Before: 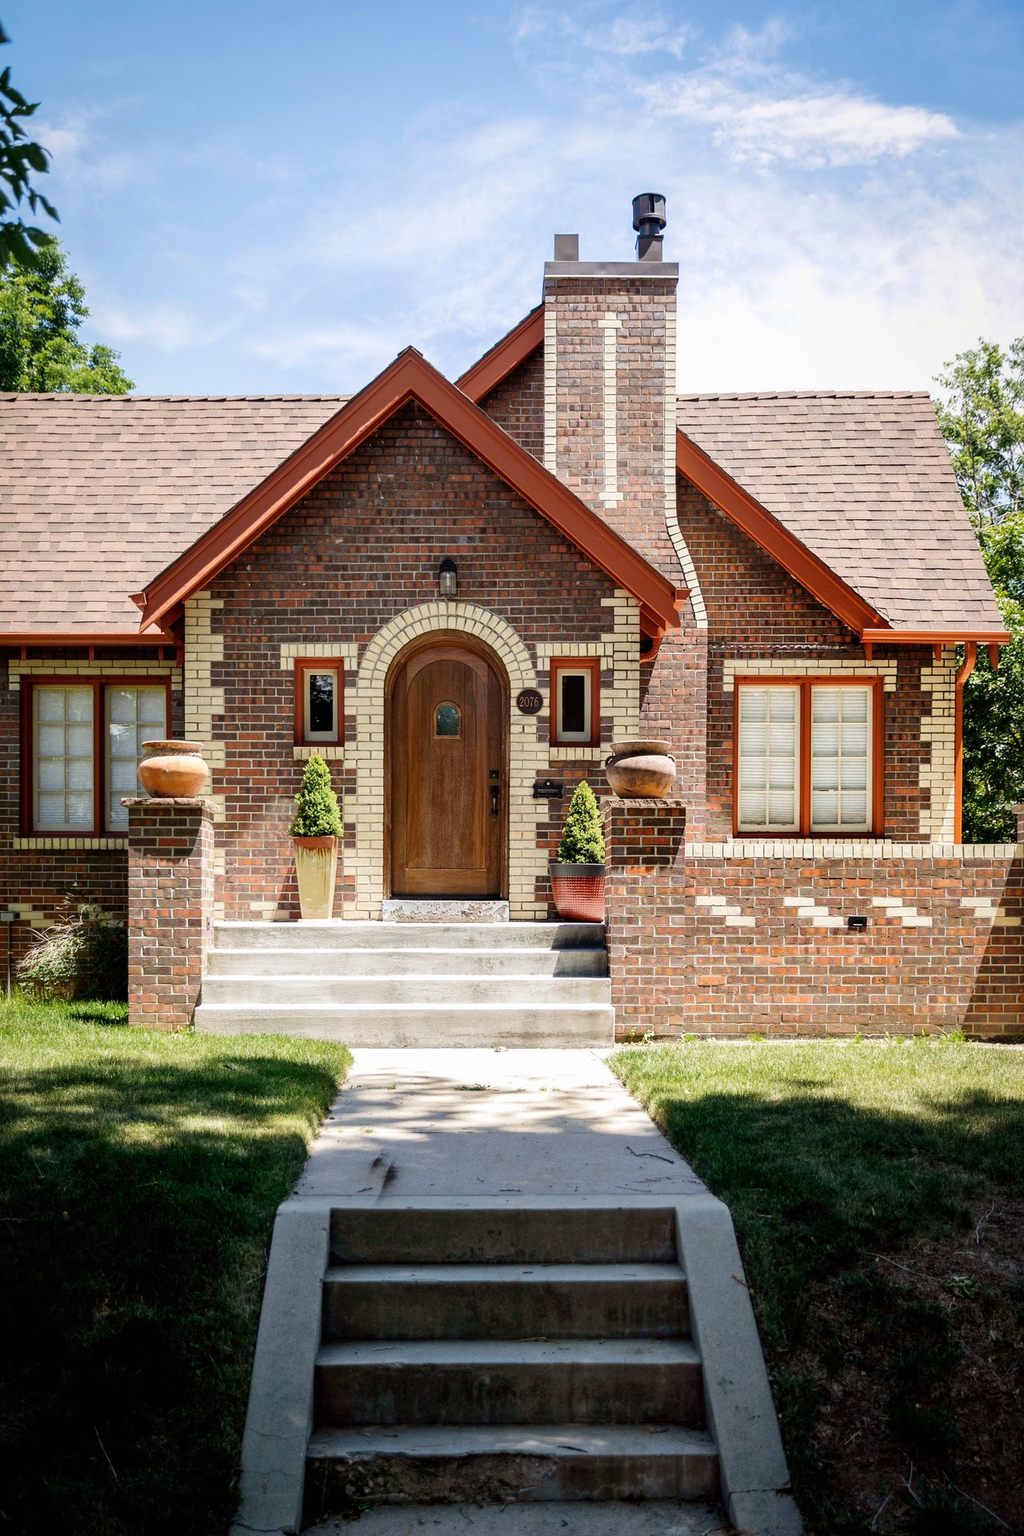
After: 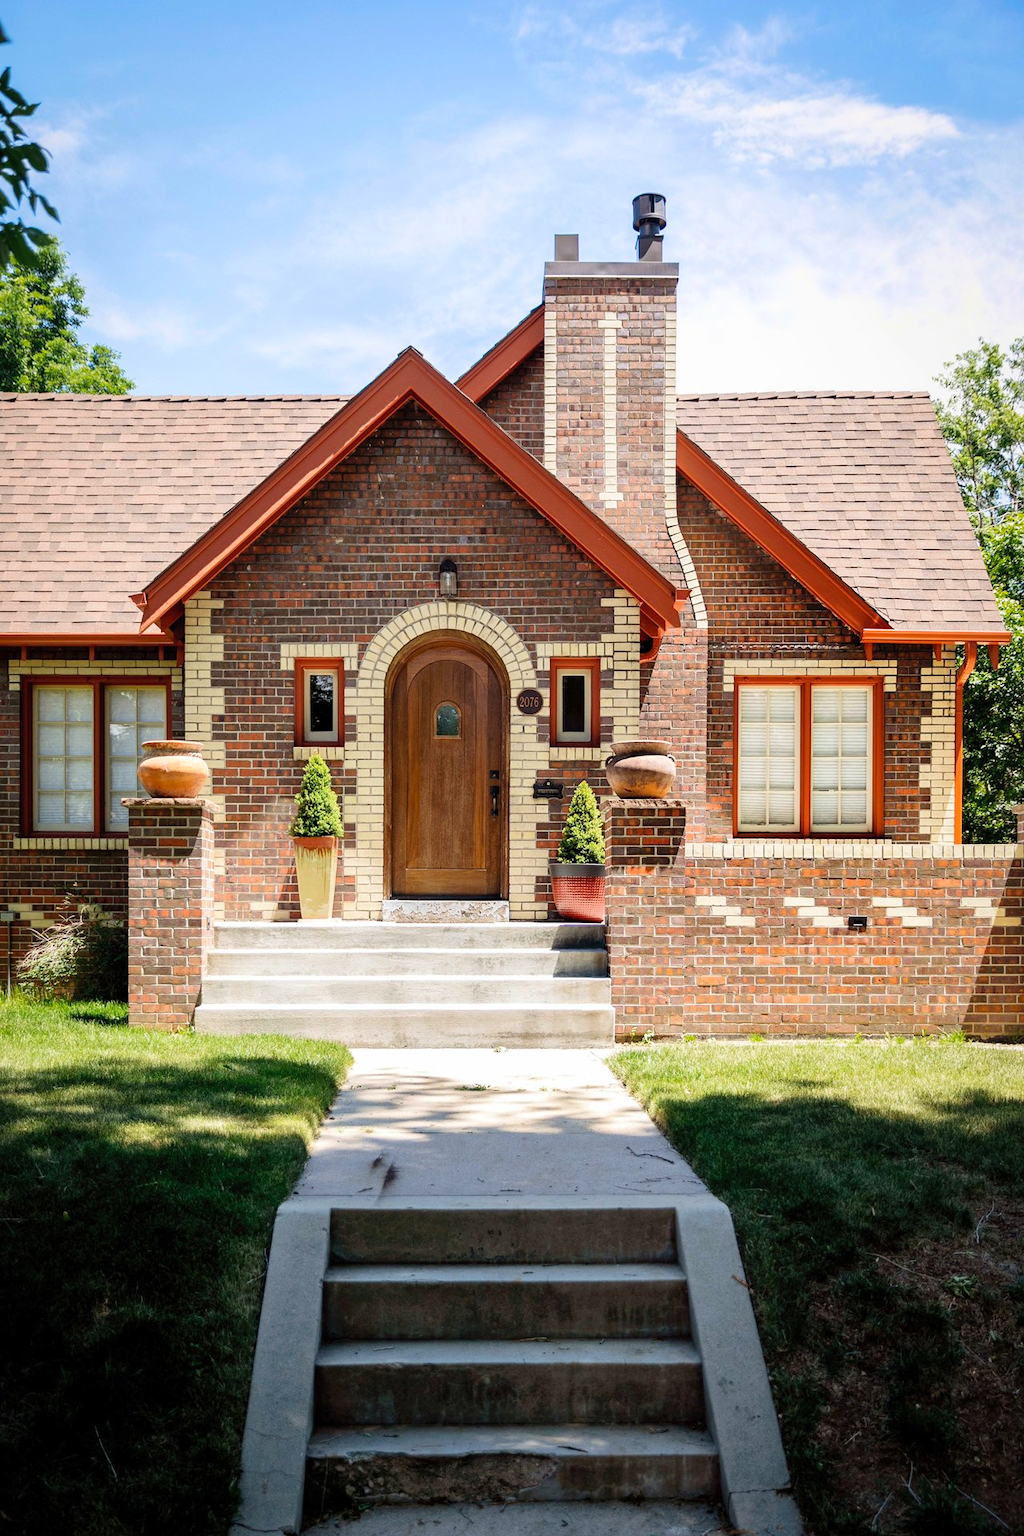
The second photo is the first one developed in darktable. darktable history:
contrast brightness saturation: contrast 0.072, brightness 0.085, saturation 0.179
